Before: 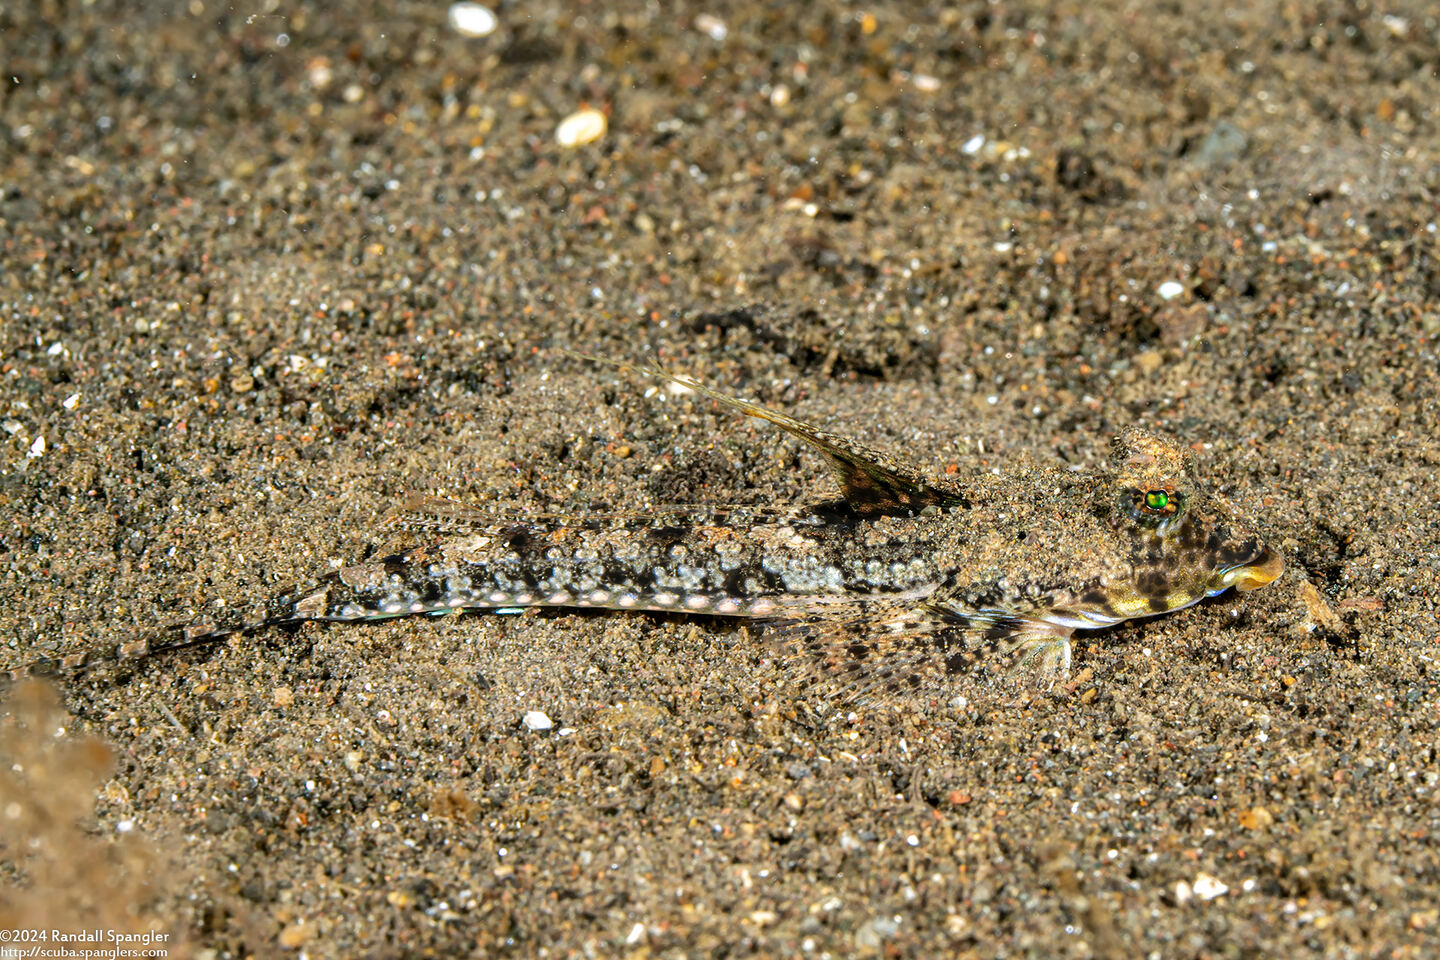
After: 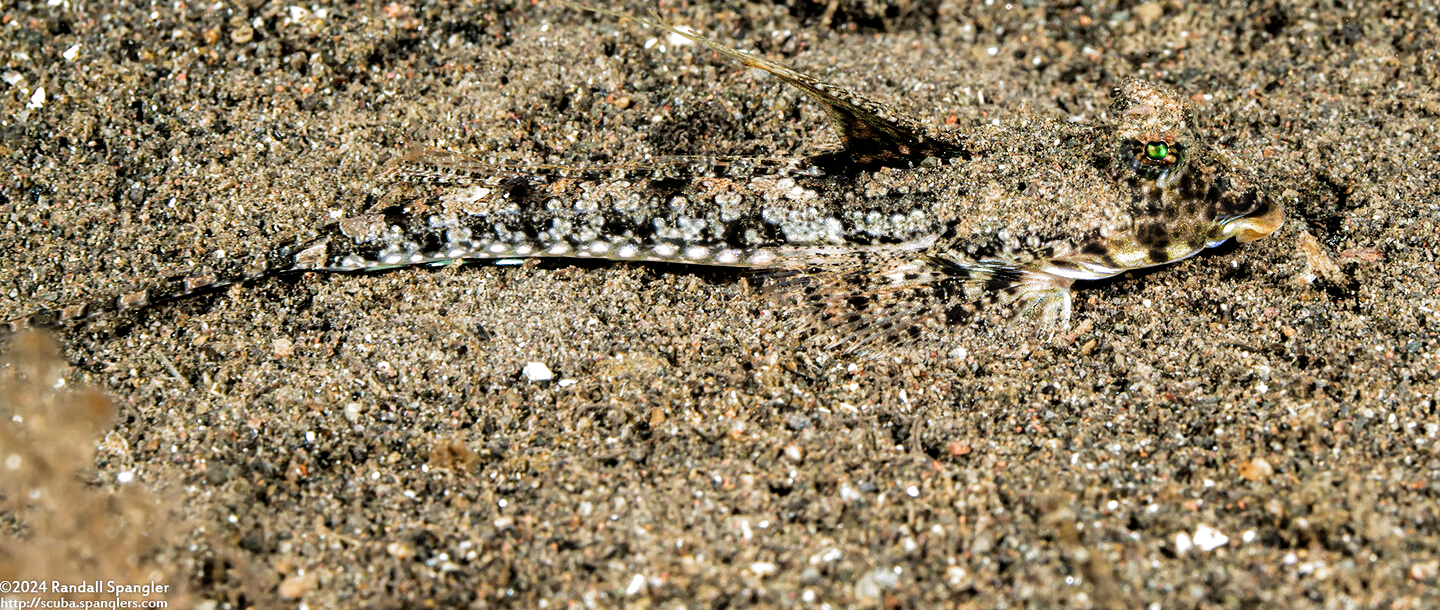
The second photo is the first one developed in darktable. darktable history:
filmic rgb: black relative exposure -8.2 EV, white relative exposure 2.2 EV, threshold 3 EV, hardness 7.11, latitude 75%, contrast 1.325, highlights saturation mix -2%, shadows ↔ highlights balance 30%, preserve chrominance RGB euclidean norm, color science v5 (2021), contrast in shadows safe, contrast in highlights safe, enable highlight reconstruction true
crop and rotate: top 36.435%
